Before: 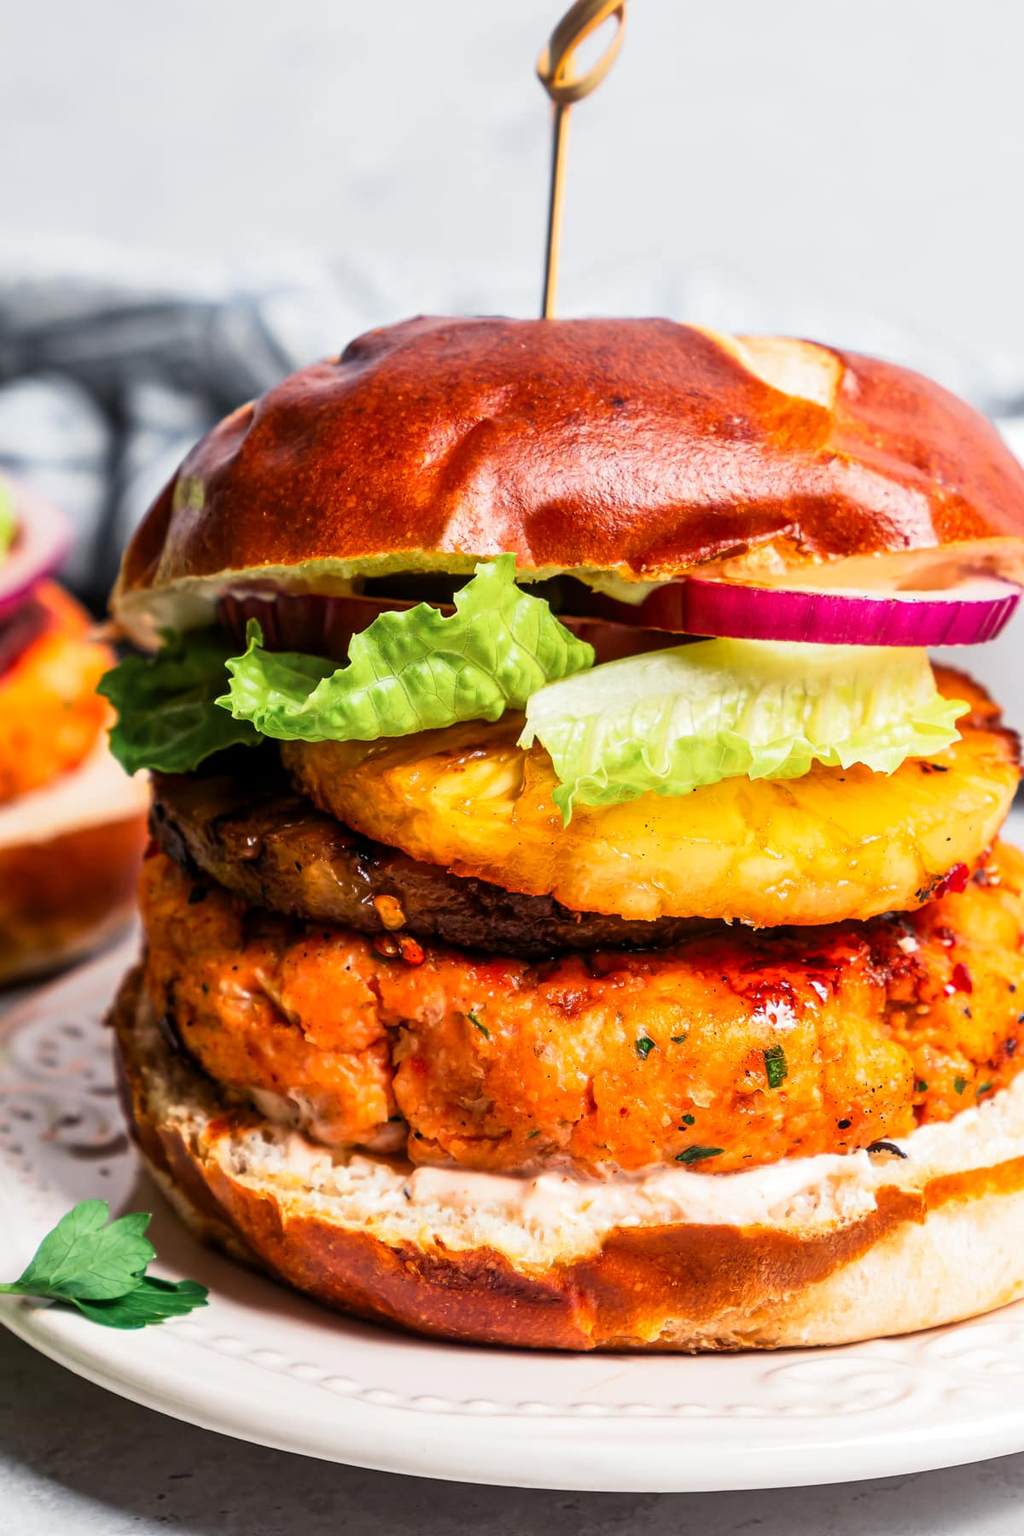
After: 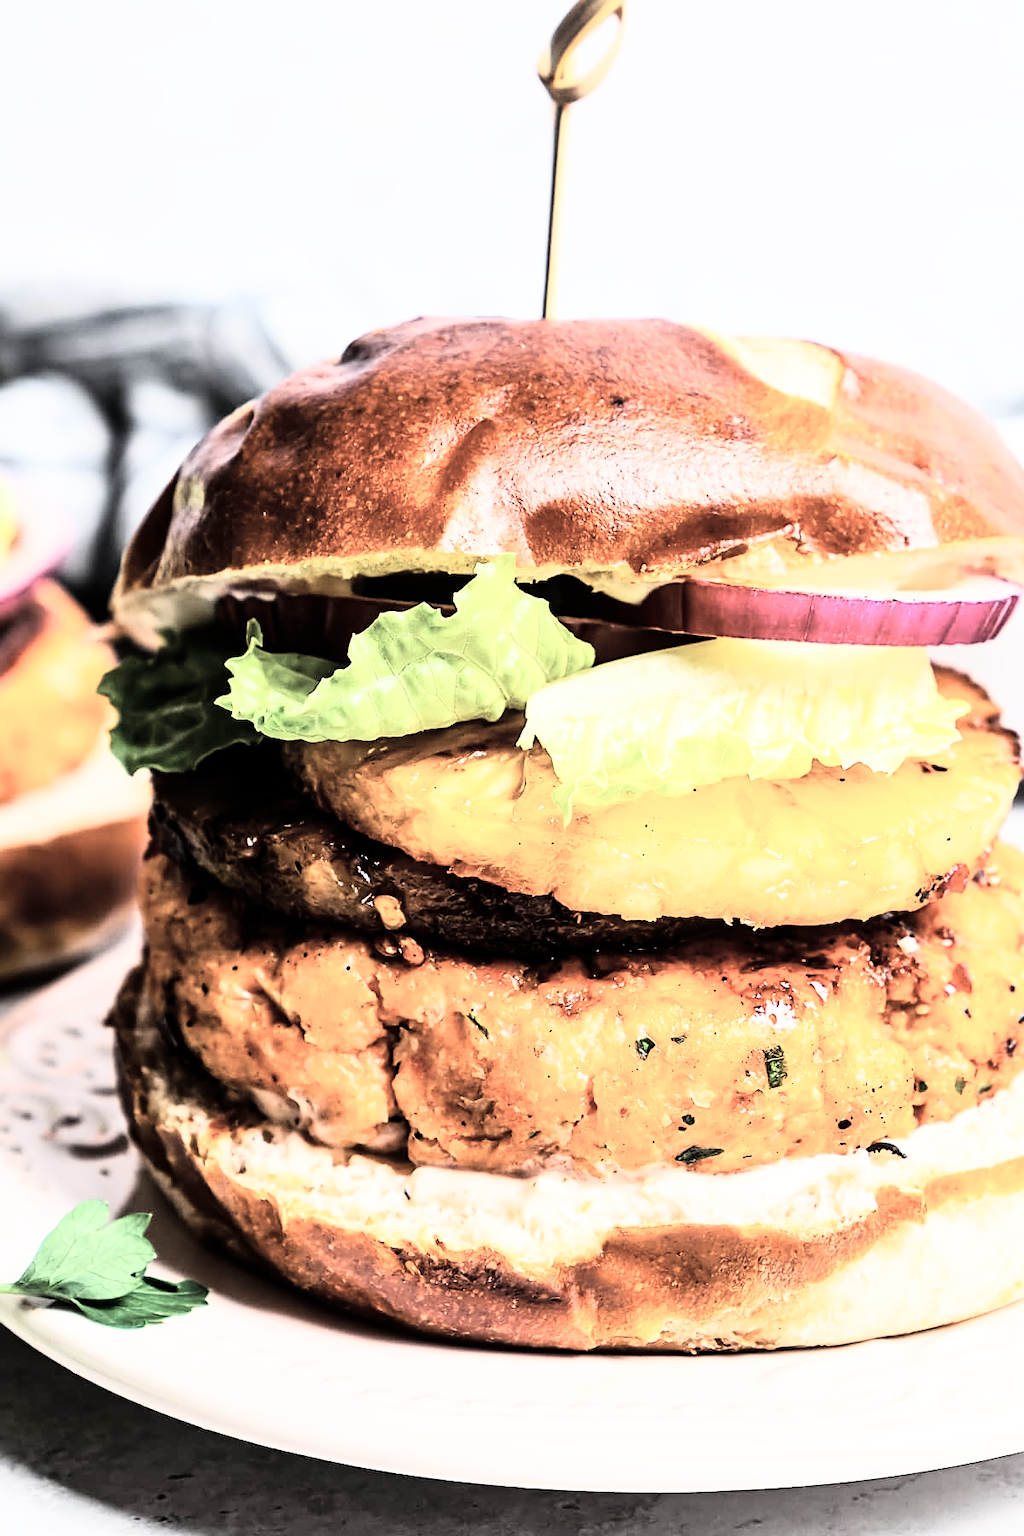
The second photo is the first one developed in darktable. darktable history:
sharpen: on, module defaults
rgb curve: curves: ch0 [(0, 0) (0.21, 0.15) (0.24, 0.21) (0.5, 0.75) (0.75, 0.96) (0.89, 0.99) (1, 1)]; ch1 [(0, 0.02) (0.21, 0.13) (0.25, 0.2) (0.5, 0.67) (0.75, 0.9) (0.89, 0.97) (1, 1)]; ch2 [(0, 0.02) (0.21, 0.13) (0.25, 0.2) (0.5, 0.67) (0.75, 0.9) (0.89, 0.97) (1, 1)], compensate middle gray true
color correction: saturation 0.5
